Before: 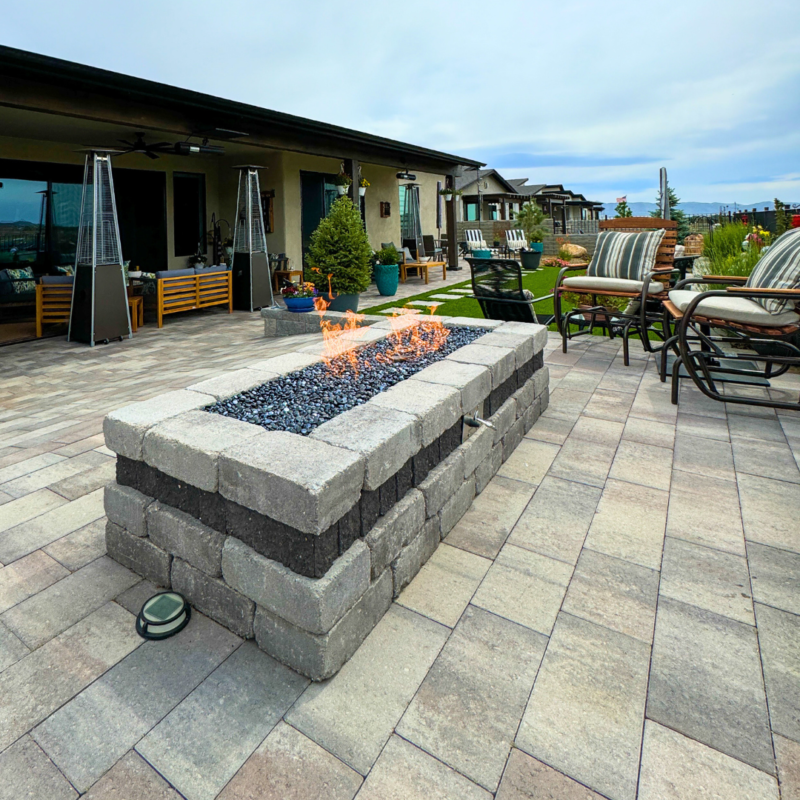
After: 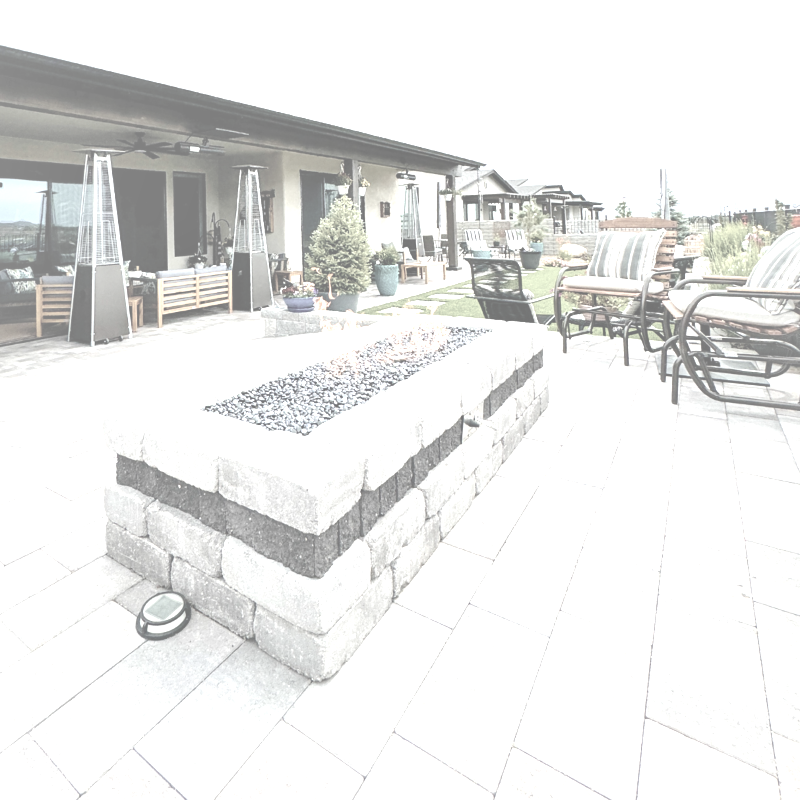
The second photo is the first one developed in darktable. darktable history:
local contrast: mode bilateral grid, contrast 70, coarseness 75, detail 180%, midtone range 0.2
levels: levels [0, 0.394, 0.787]
contrast brightness saturation: contrast -0.32, brightness 0.75, saturation -0.78
